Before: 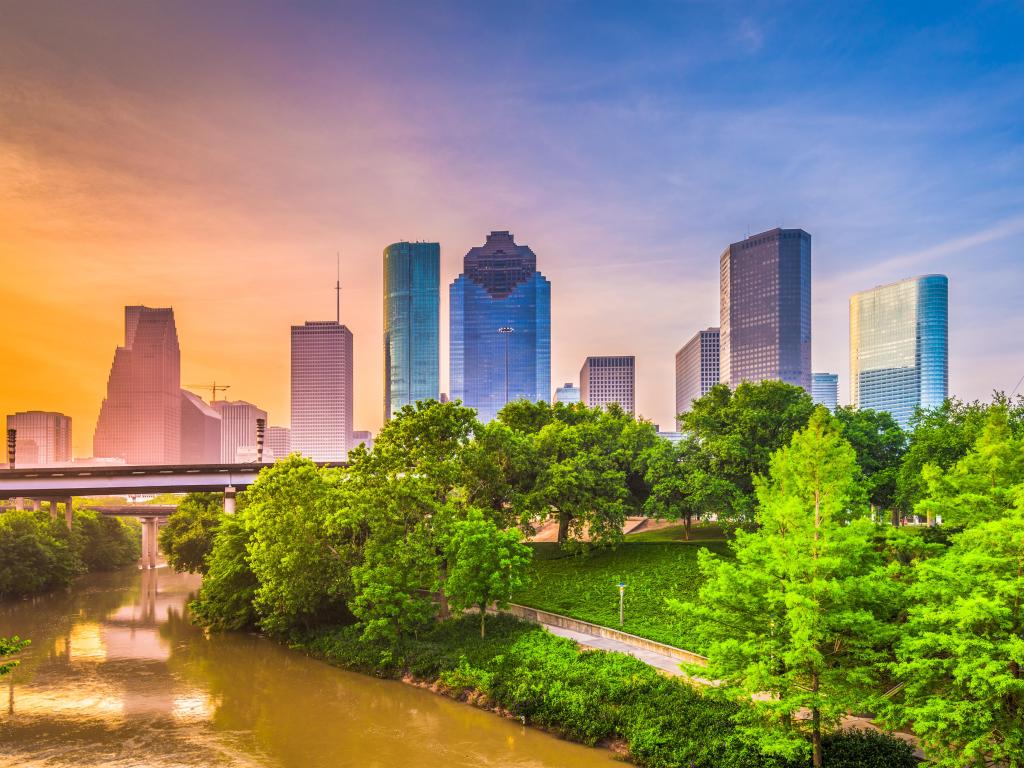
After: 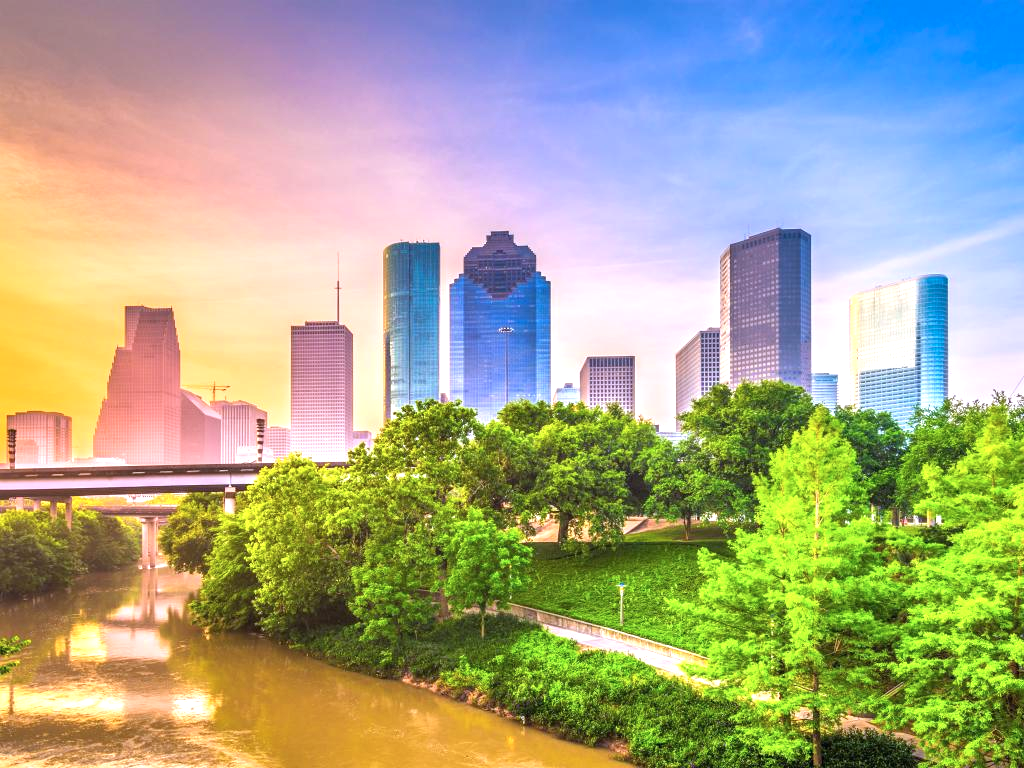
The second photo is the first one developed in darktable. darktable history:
exposure: black level correction 0, exposure 0.696 EV, compensate exposure bias true, compensate highlight preservation false
color calibration: illuminant as shot in camera, x 0.358, y 0.373, temperature 4628.91 K
